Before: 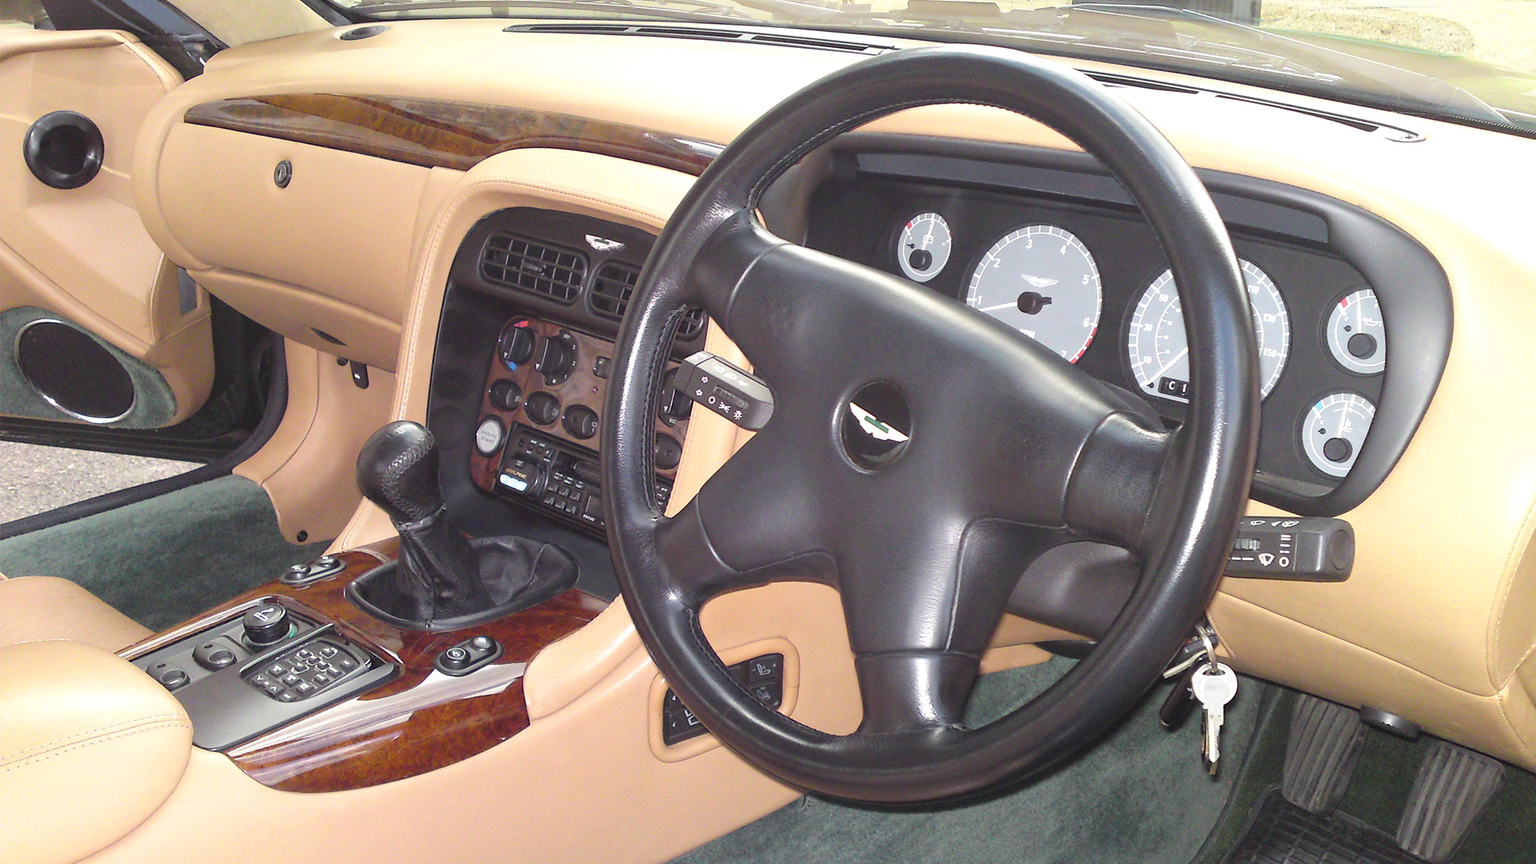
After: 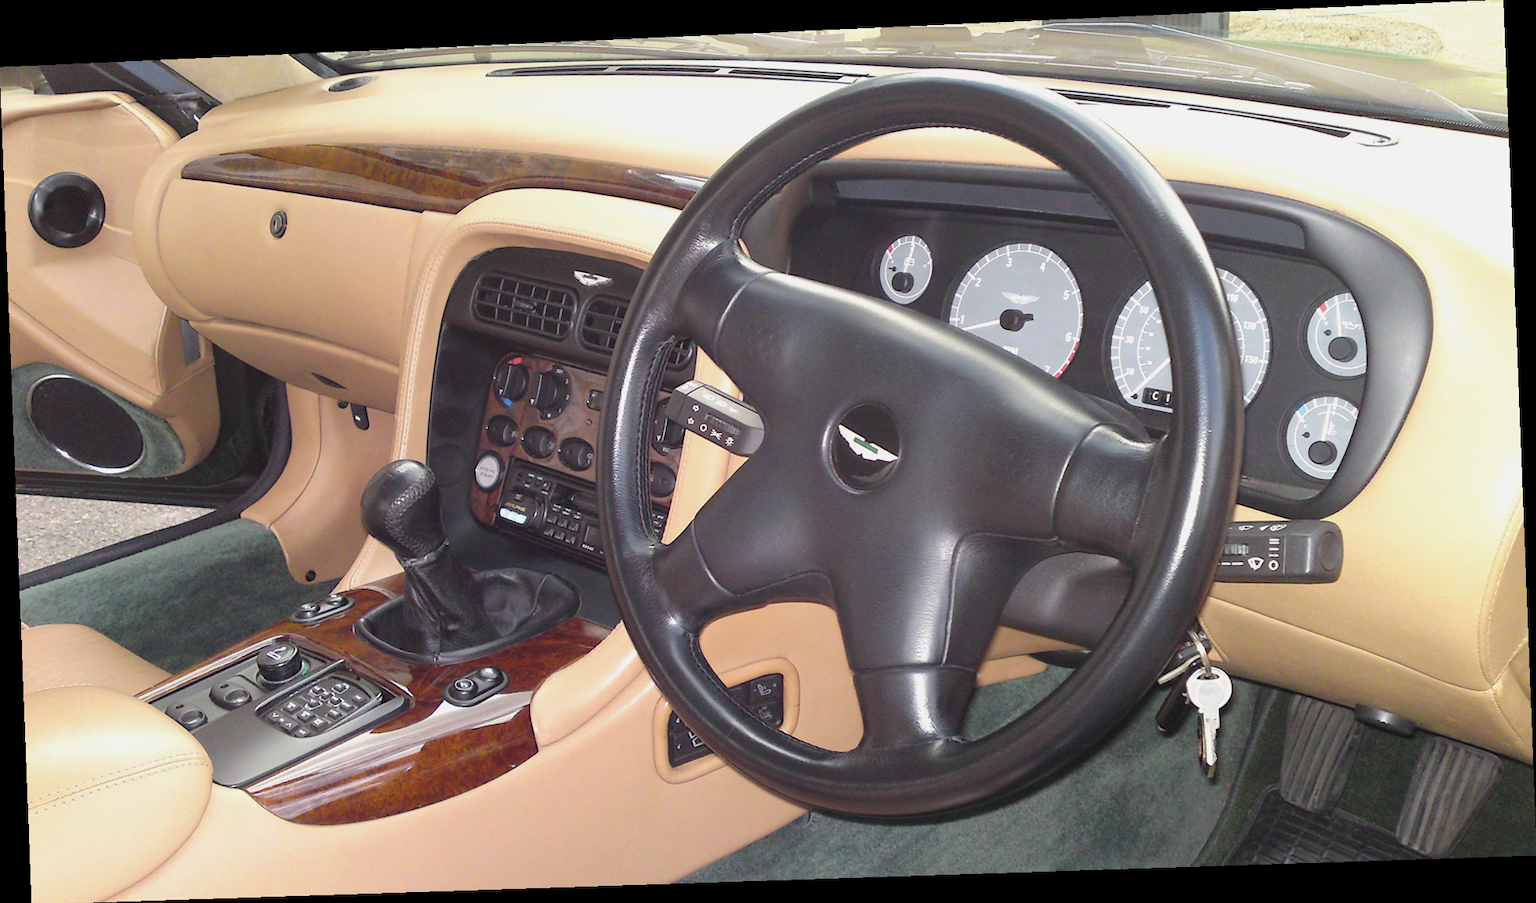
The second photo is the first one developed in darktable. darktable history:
color balance rgb: global vibrance 1%, saturation formula JzAzBz (2021)
rotate and perspective: rotation -2.22°, lens shift (horizontal) -0.022, automatic cropping off
exposure: exposure -0.177 EV, compensate highlight preservation false
